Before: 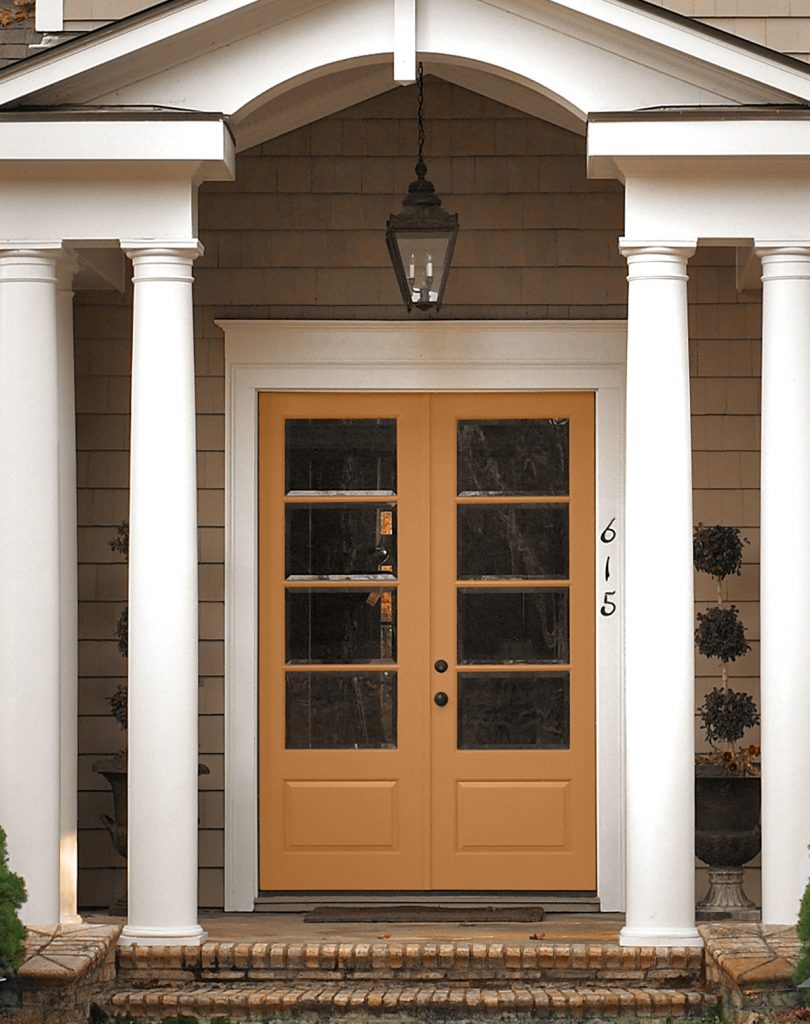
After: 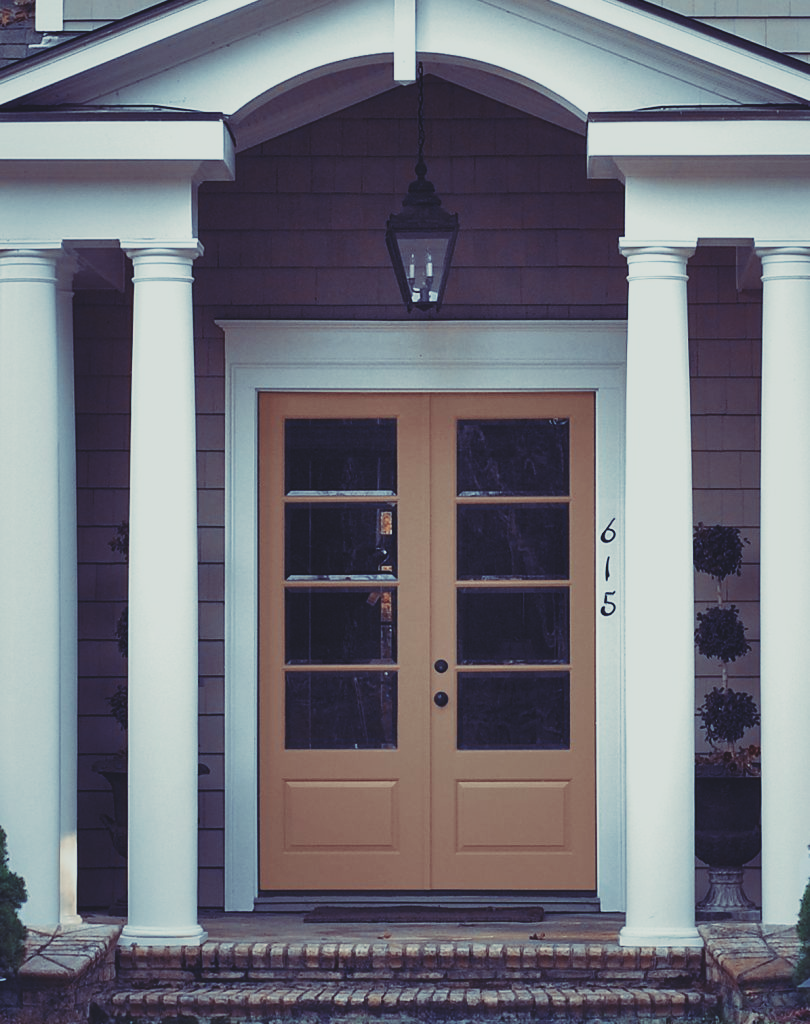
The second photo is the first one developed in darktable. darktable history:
sigmoid: skew -0.2, preserve hue 0%, red attenuation 0.1, red rotation 0.035, green attenuation 0.1, green rotation -0.017, blue attenuation 0.15, blue rotation -0.052, base primaries Rec2020
shadows and highlights: shadows 37.27, highlights -28.18, soften with gaussian
rgb curve: curves: ch0 [(0, 0.186) (0.314, 0.284) (0.576, 0.466) (0.805, 0.691) (0.936, 0.886)]; ch1 [(0, 0.186) (0.314, 0.284) (0.581, 0.534) (0.771, 0.746) (0.936, 0.958)]; ch2 [(0, 0.216) (0.275, 0.39) (1, 1)], mode RGB, independent channels, compensate middle gray true, preserve colors none
